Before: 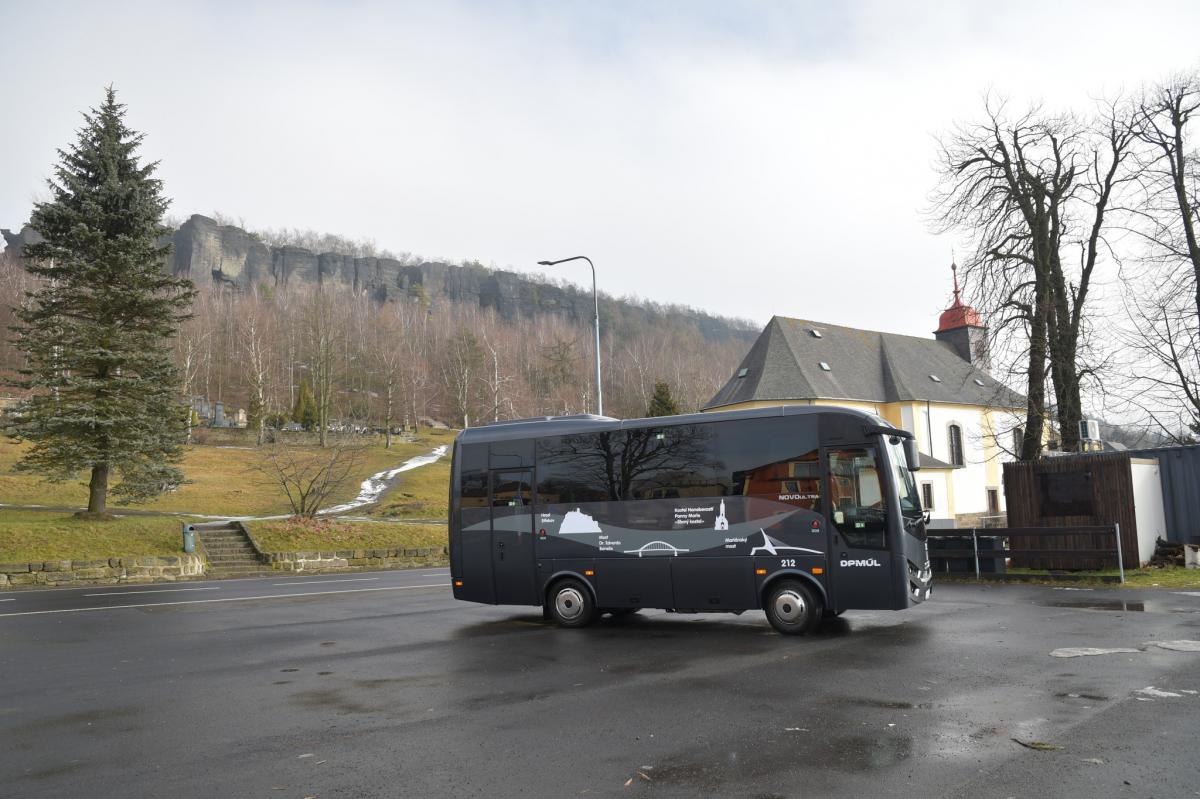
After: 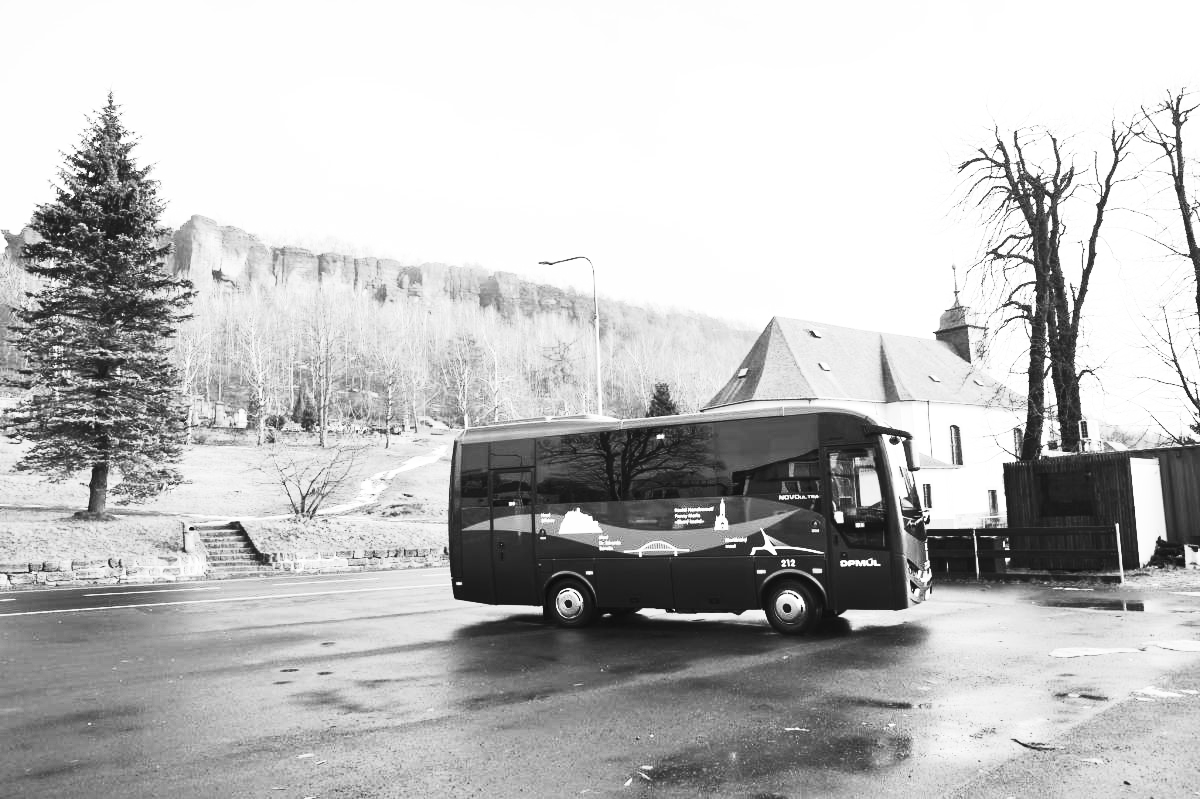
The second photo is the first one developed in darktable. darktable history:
base curve: curves: ch0 [(0, 0) (0.032, 0.025) (0.121, 0.166) (0.206, 0.329) (0.605, 0.79) (1, 1)], preserve colors none
color zones: curves: ch0 [(0.224, 0.526) (0.75, 0.5)]; ch1 [(0.055, 0.526) (0.224, 0.761) (0.377, 0.526) (0.75, 0.5)]
contrast brightness saturation: contrast 0.53, brightness 0.47, saturation -1
